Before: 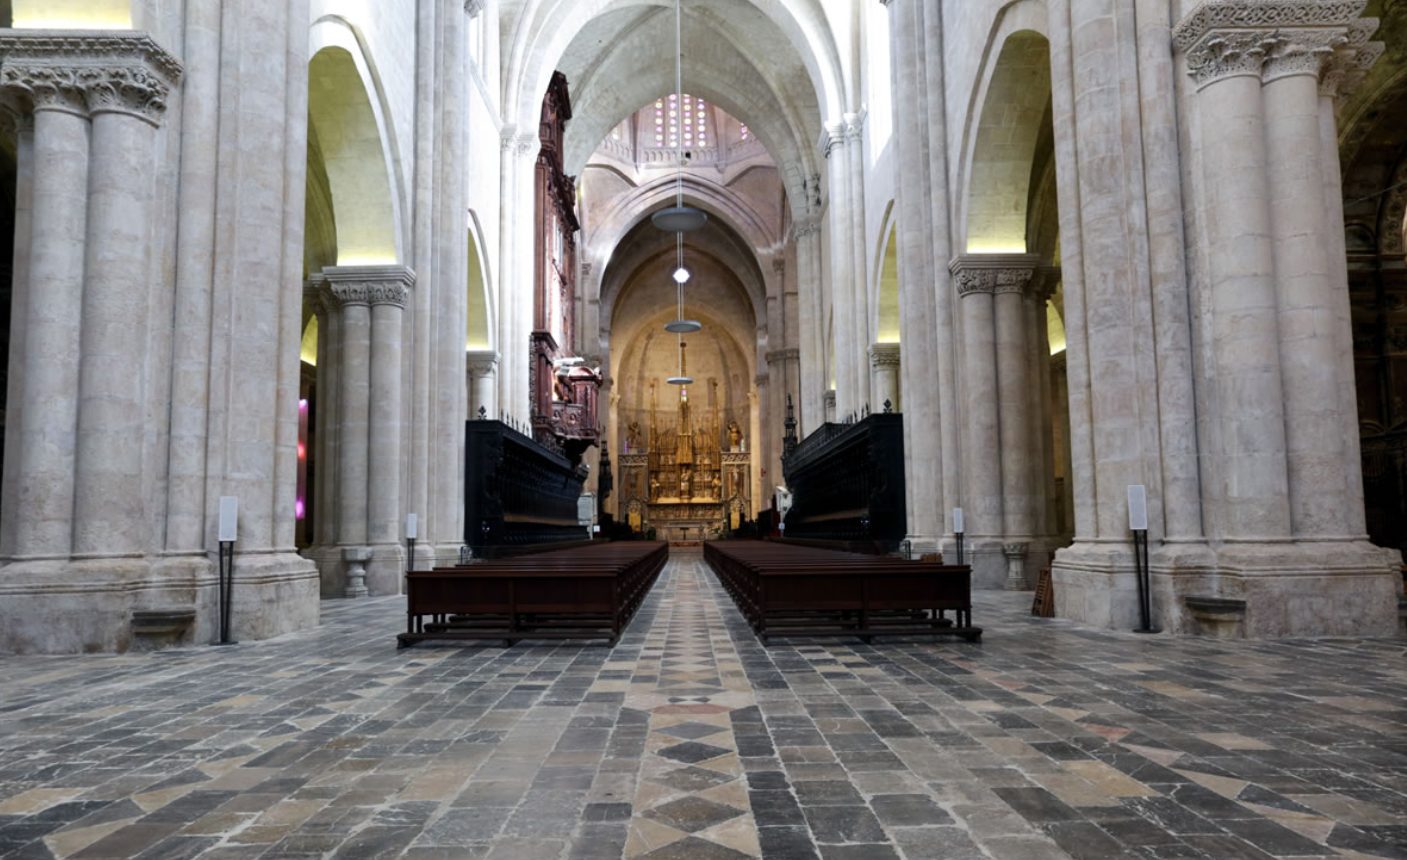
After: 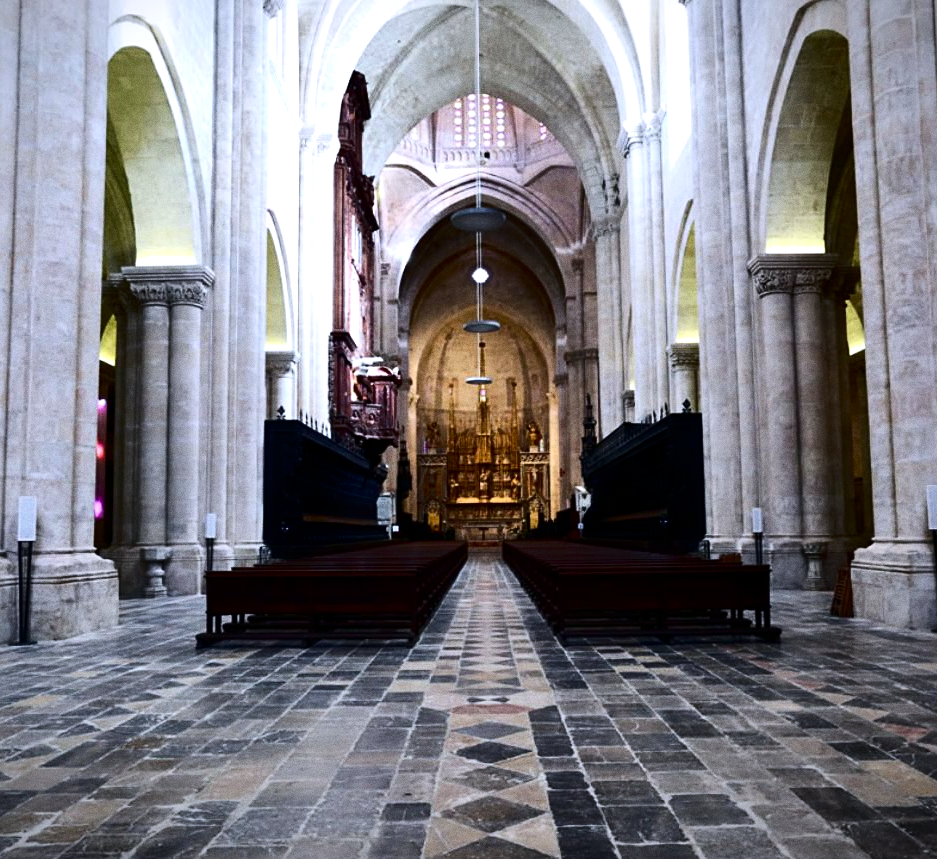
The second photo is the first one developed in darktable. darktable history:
color calibration: illuminant as shot in camera, x 0.358, y 0.373, temperature 4628.91 K
sharpen: amount 0.2
contrast brightness saturation: contrast 0.21, brightness -0.11, saturation 0.21
tone equalizer: -8 EV -0.417 EV, -7 EV -0.389 EV, -6 EV -0.333 EV, -5 EV -0.222 EV, -3 EV 0.222 EV, -2 EV 0.333 EV, -1 EV 0.389 EV, +0 EV 0.417 EV, edges refinement/feathering 500, mask exposure compensation -1.57 EV, preserve details no
grain: coarseness 0.09 ISO
crop and rotate: left 14.292%, right 19.041%
vignetting: fall-off start 97.23%, saturation -0.024, center (-0.033, -0.042), width/height ratio 1.179, unbound false
